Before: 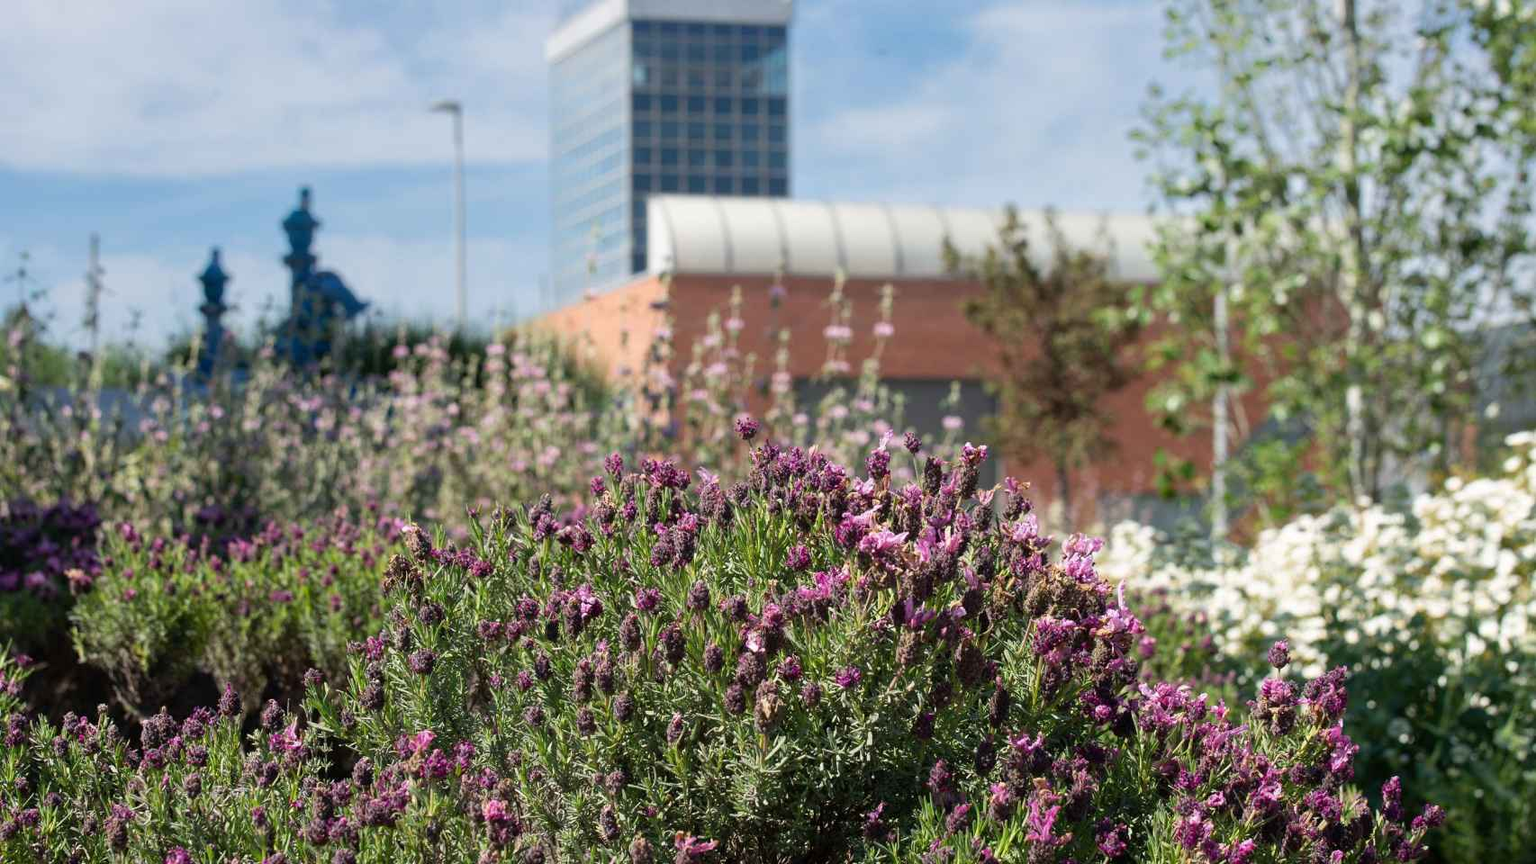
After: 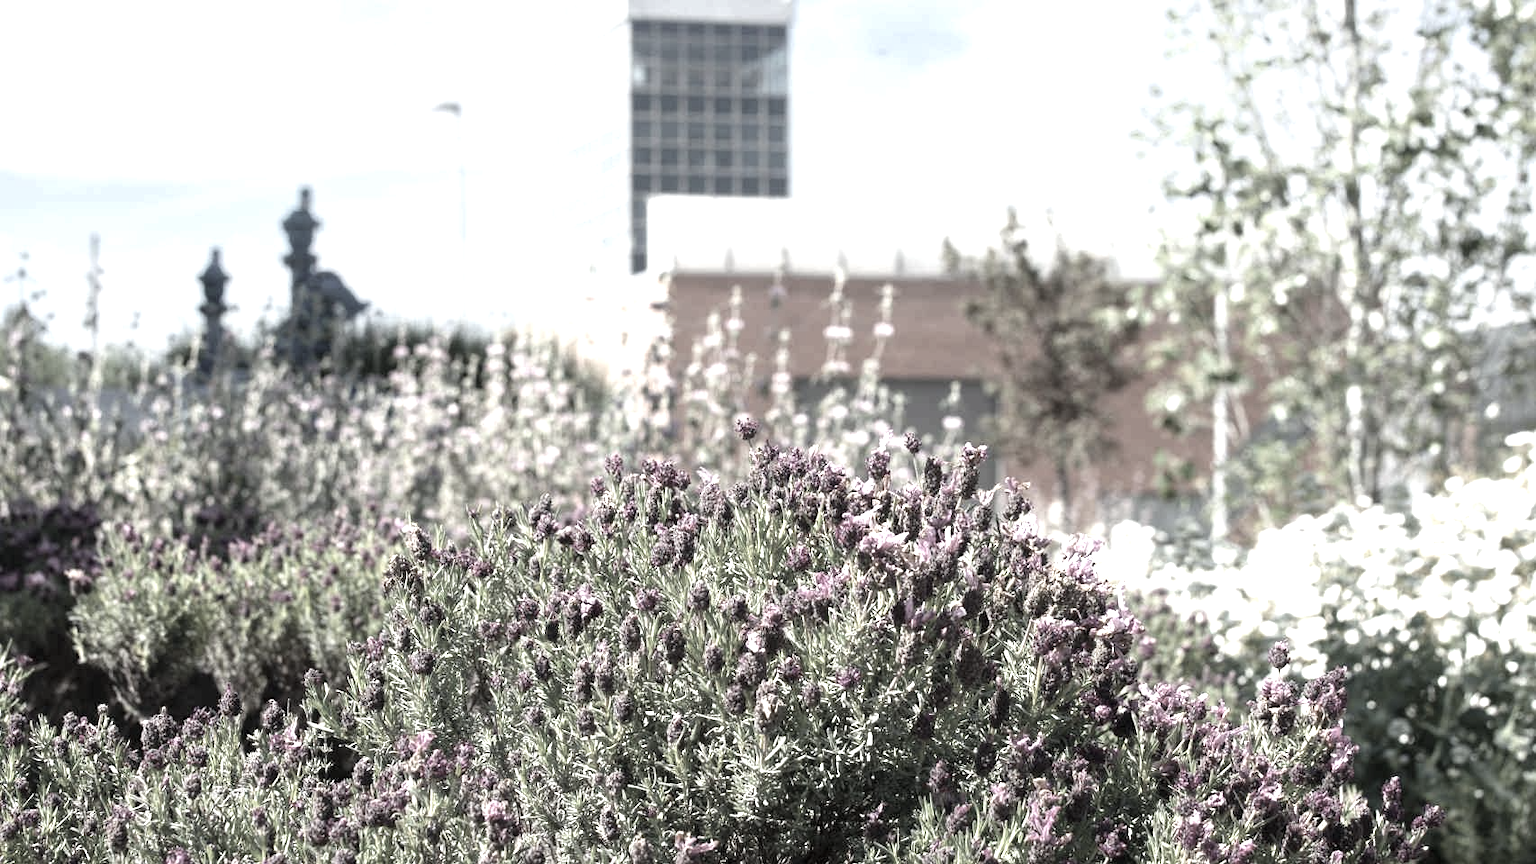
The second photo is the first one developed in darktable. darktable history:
color correction: highlights b* -0.06, saturation 0.238
exposure: black level correction 0, exposure 1.2 EV, compensate highlight preservation false
